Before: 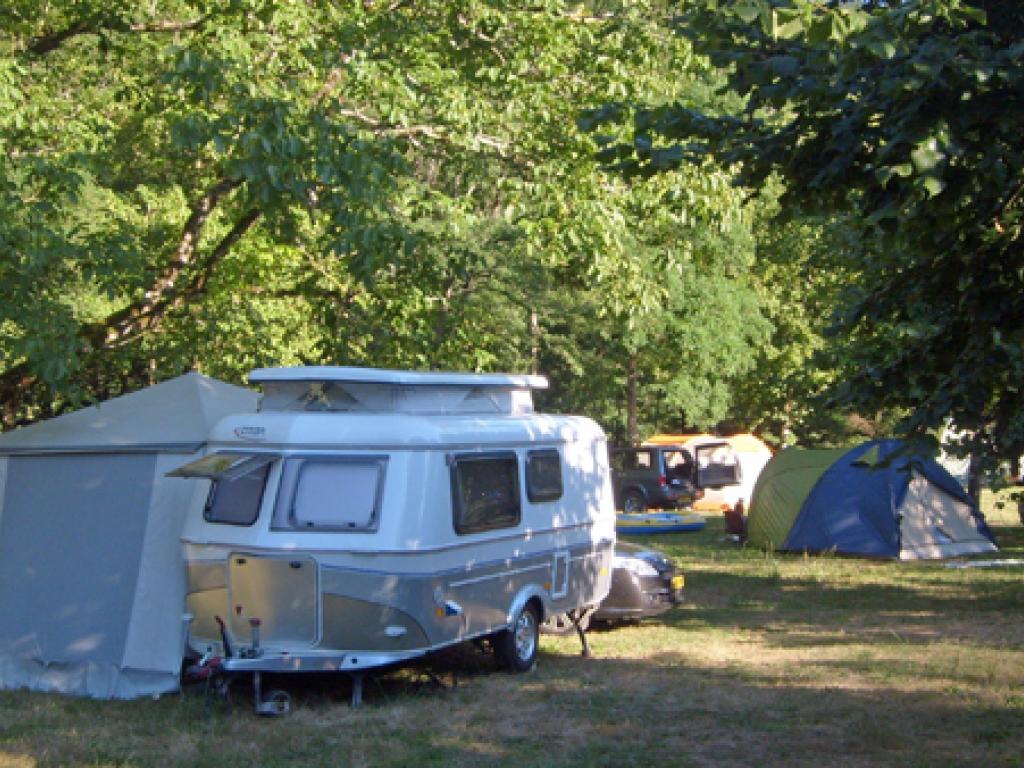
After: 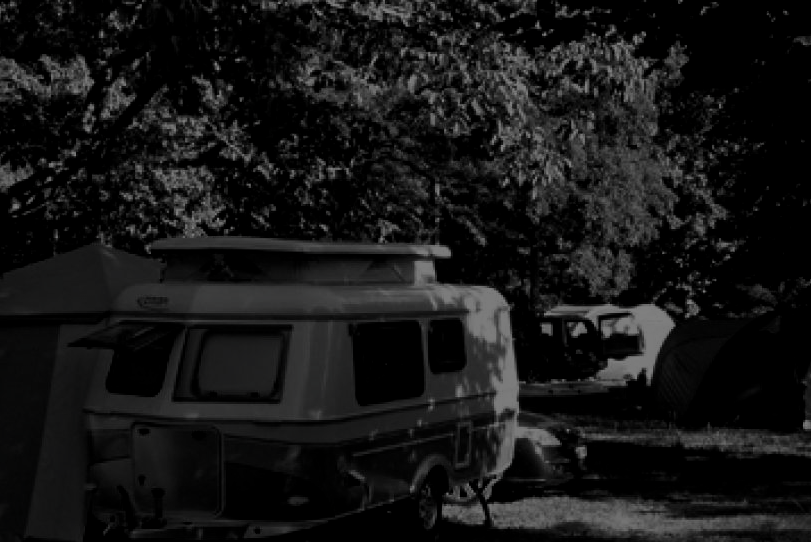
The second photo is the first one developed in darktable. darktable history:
levels: levels [0.029, 0.545, 0.971]
crop: left 9.556%, top 17%, right 11.243%, bottom 12.396%
contrast brightness saturation: contrast 0.019, brightness -0.984, saturation -0.993
filmic rgb: middle gray luminance 29.07%, black relative exposure -10.38 EV, white relative exposure 5.5 EV, threshold 2.99 EV, target black luminance 0%, hardness 3.92, latitude 2.24%, contrast 1.13, highlights saturation mix 4.98%, shadows ↔ highlights balance 15.74%, color science v5 (2021), contrast in shadows safe, contrast in highlights safe, enable highlight reconstruction true
